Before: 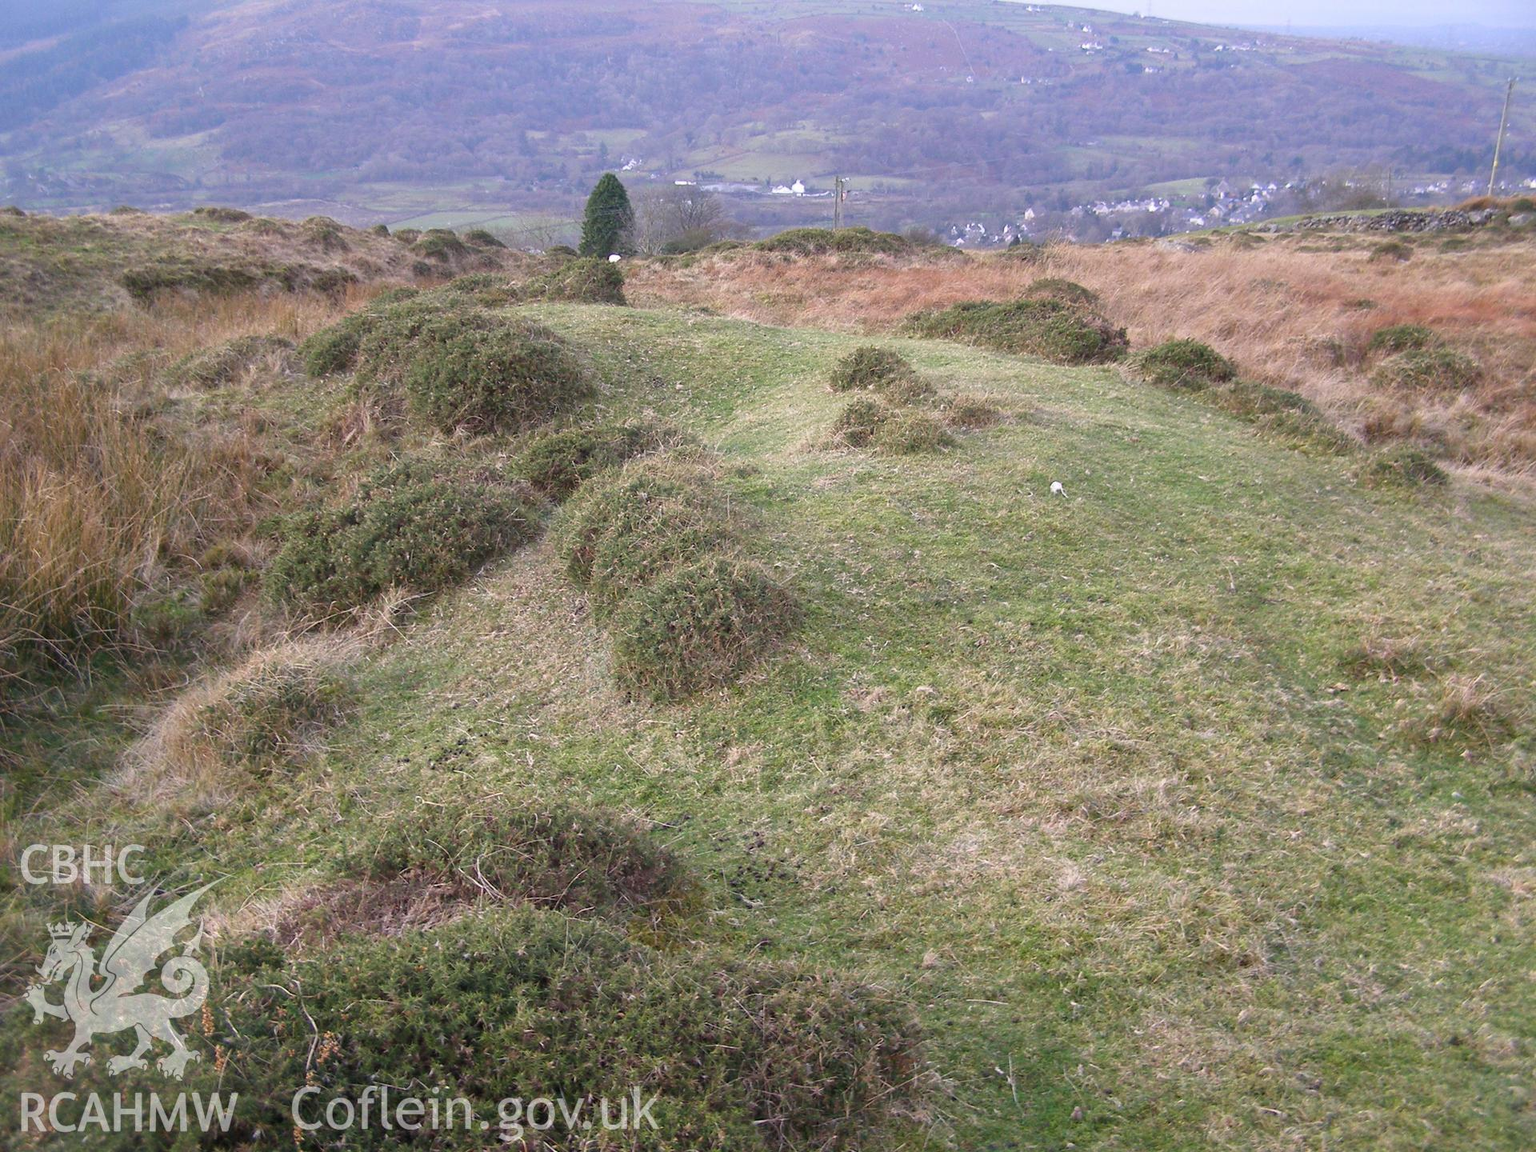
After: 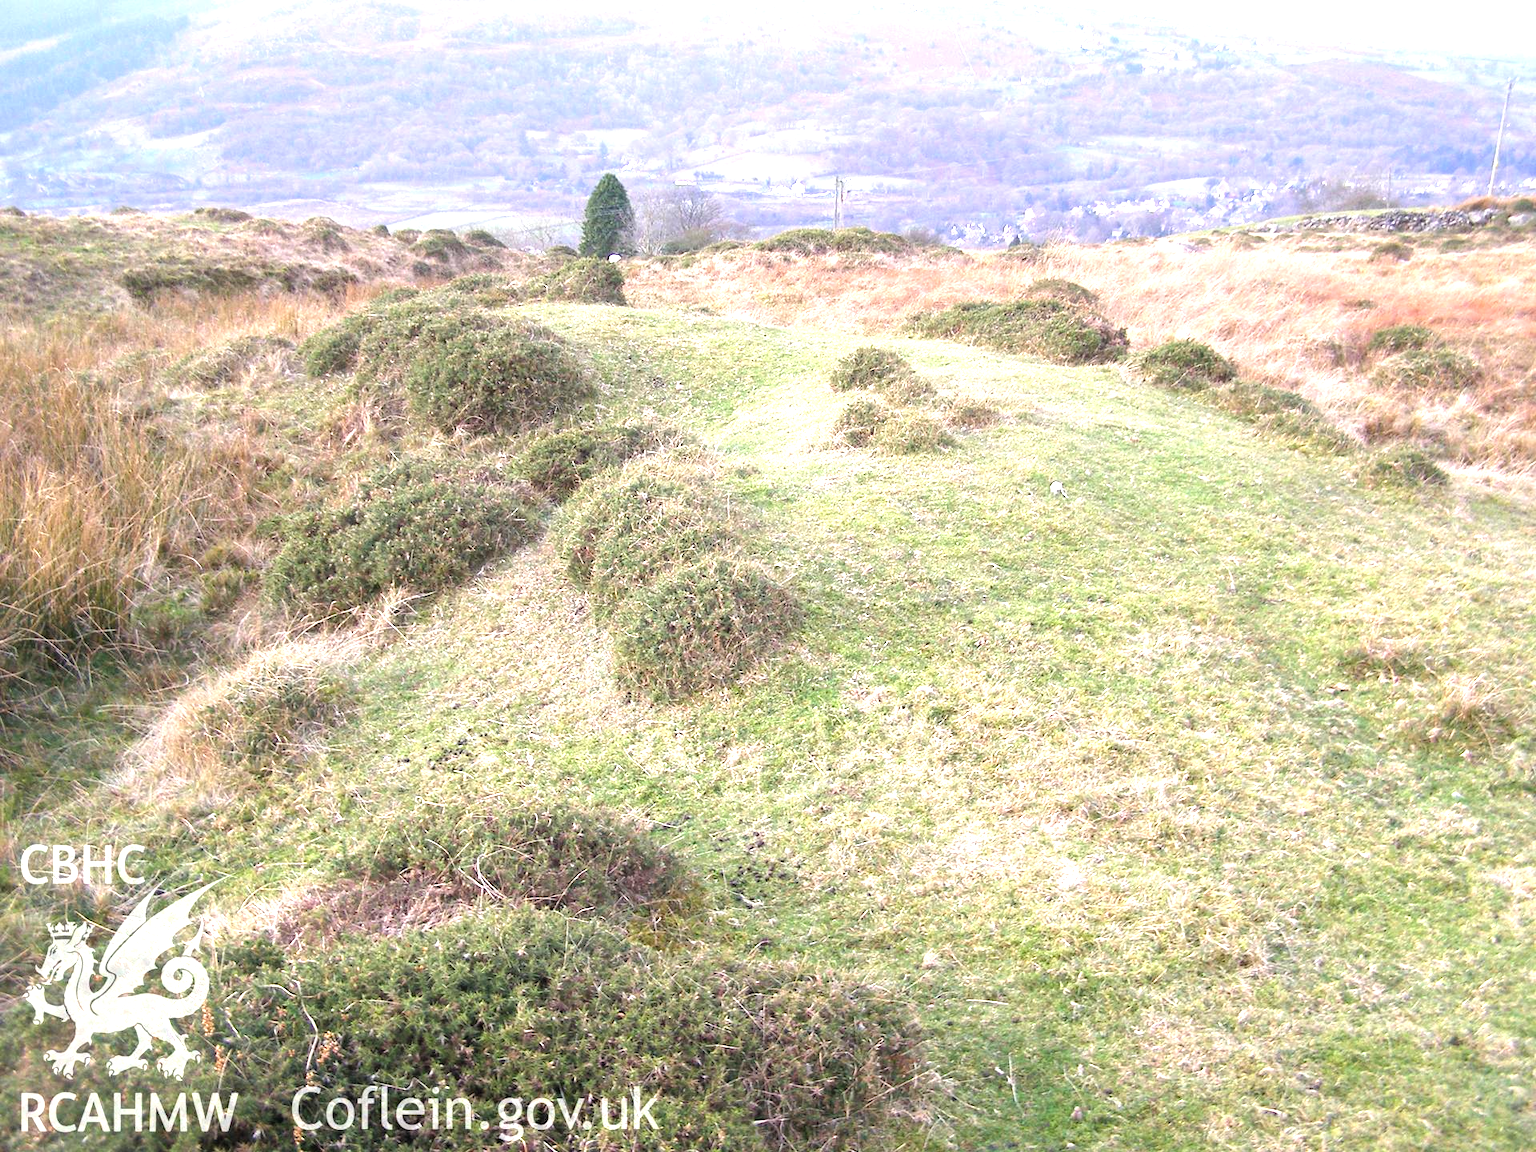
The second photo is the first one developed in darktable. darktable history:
tone equalizer: -8 EV -0.727 EV, -7 EV -0.715 EV, -6 EV -0.635 EV, -5 EV -0.385 EV, -3 EV 0.376 EV, -2 EV 0.6 EV, -1 EV 0.694 EV, +0 EV 0.742 EV
exposure: exposure 0.691 EV, compensate highlight preservation false
